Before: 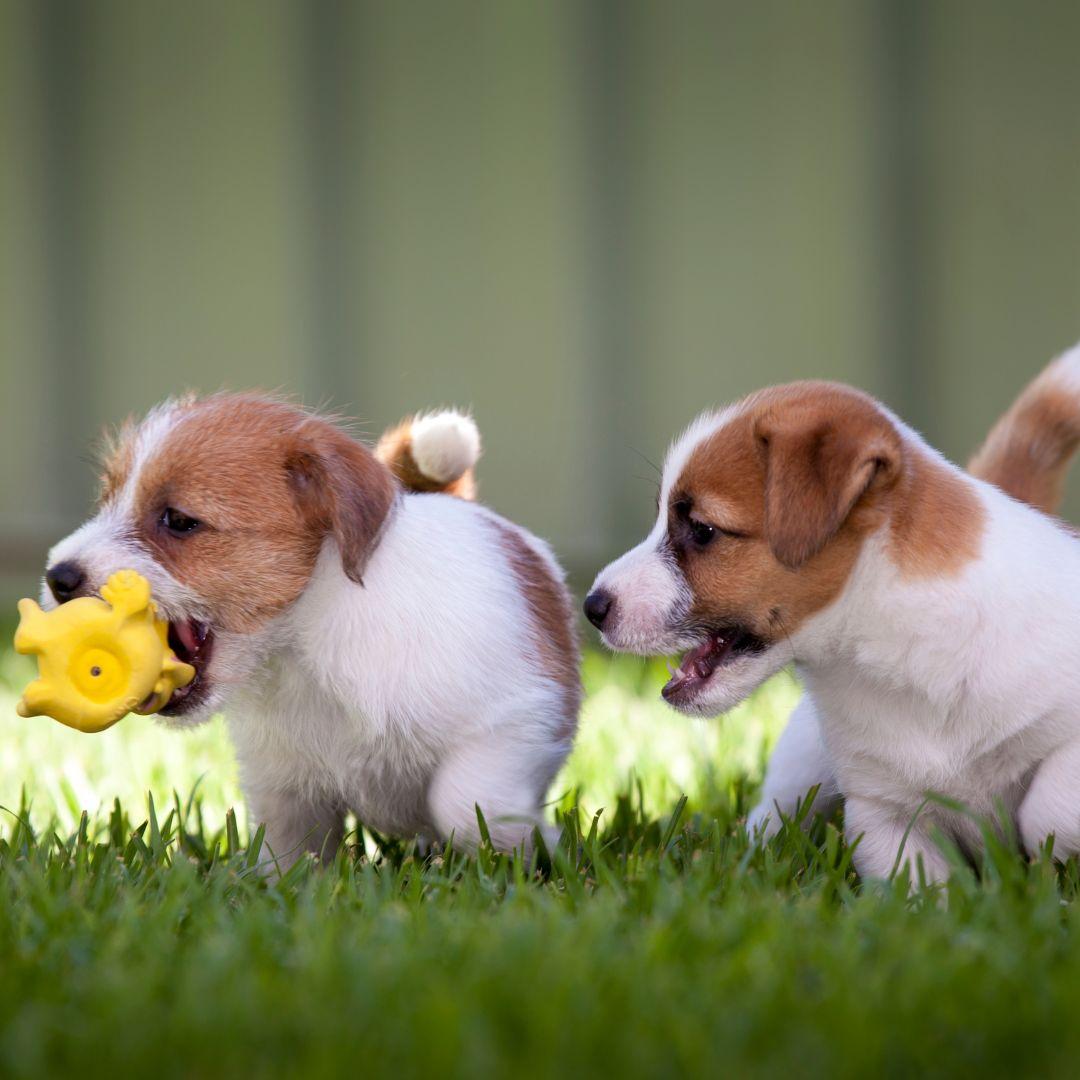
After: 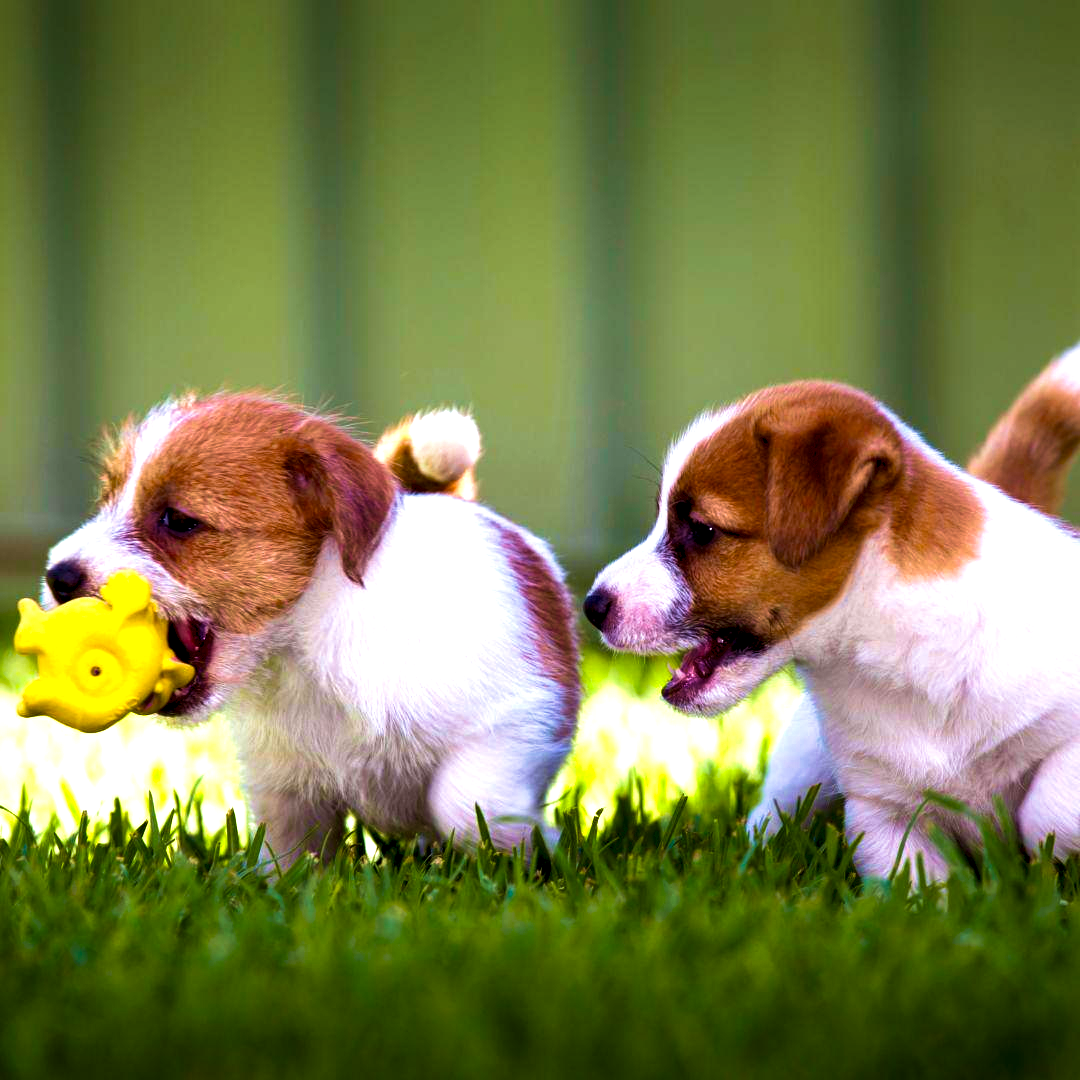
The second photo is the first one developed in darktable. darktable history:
white balance: red 0.982, blue 1.018
local contrast: highlights 123%, shadows 126%, detail 140%, midtone range 0.254
sharpen: radius 2.883, amount 0.868, threshold 47.523
velvia: strength 75%
color balance rgb: linear chroma grading › global chroma 9%, perceptual saturation grading › global saturation 36%, perceptual saturation grading › shadows 35%, perceptual brilliance grading › global brilliance 15%, perceptual brilliance grading › shadows -35%, global vibrance 15%
